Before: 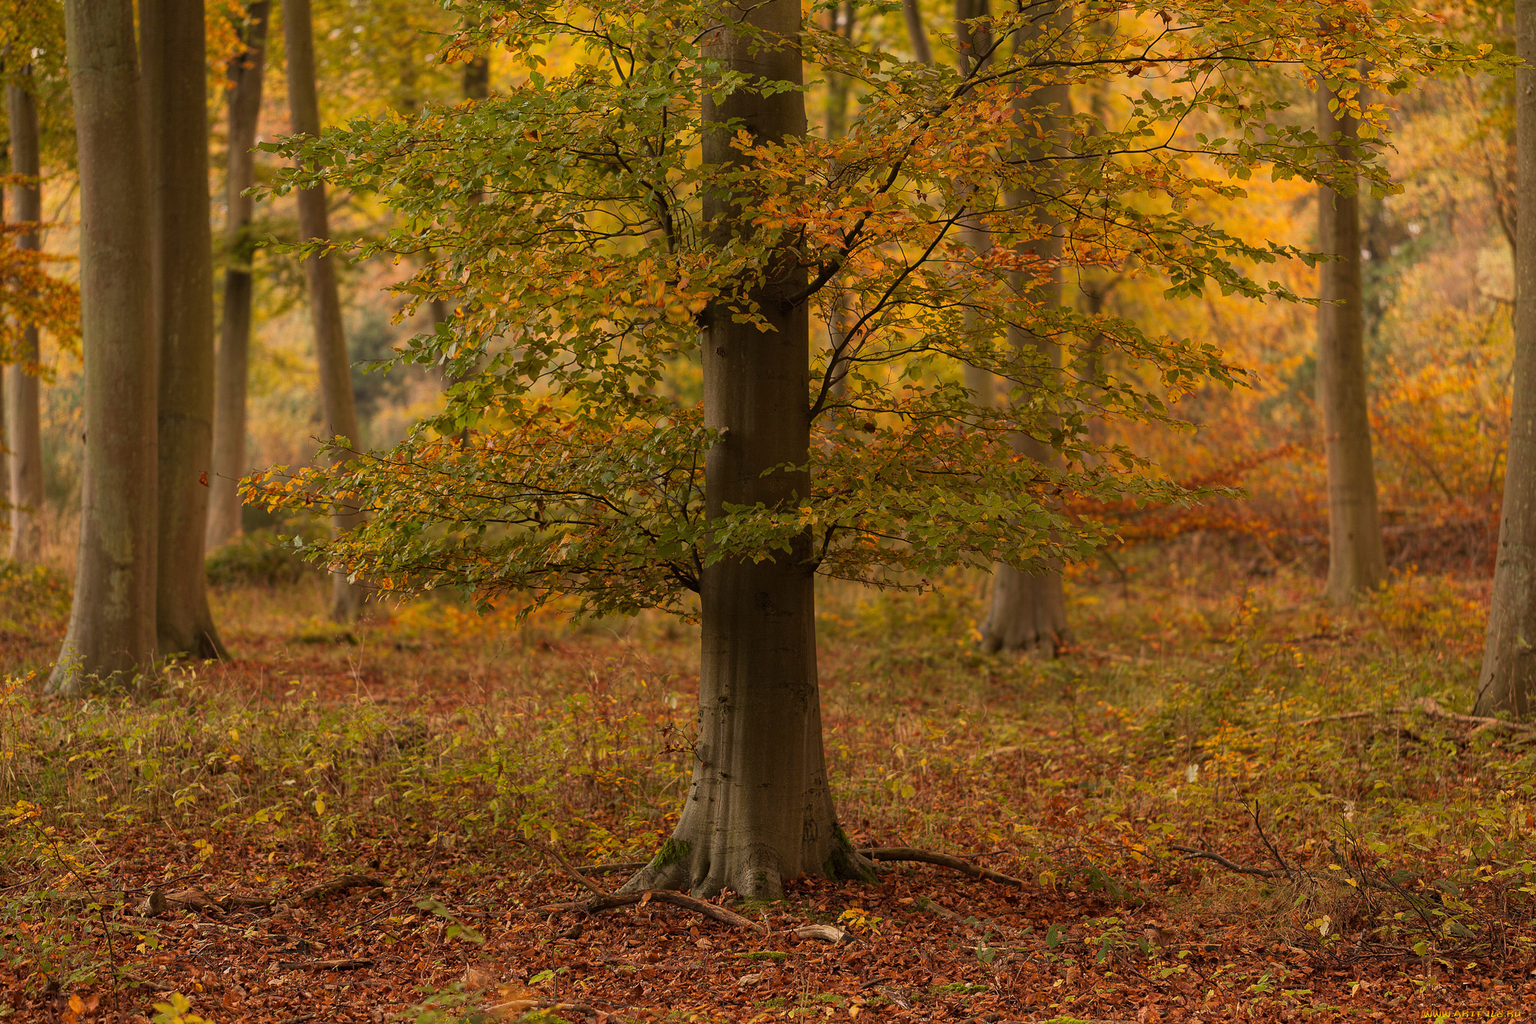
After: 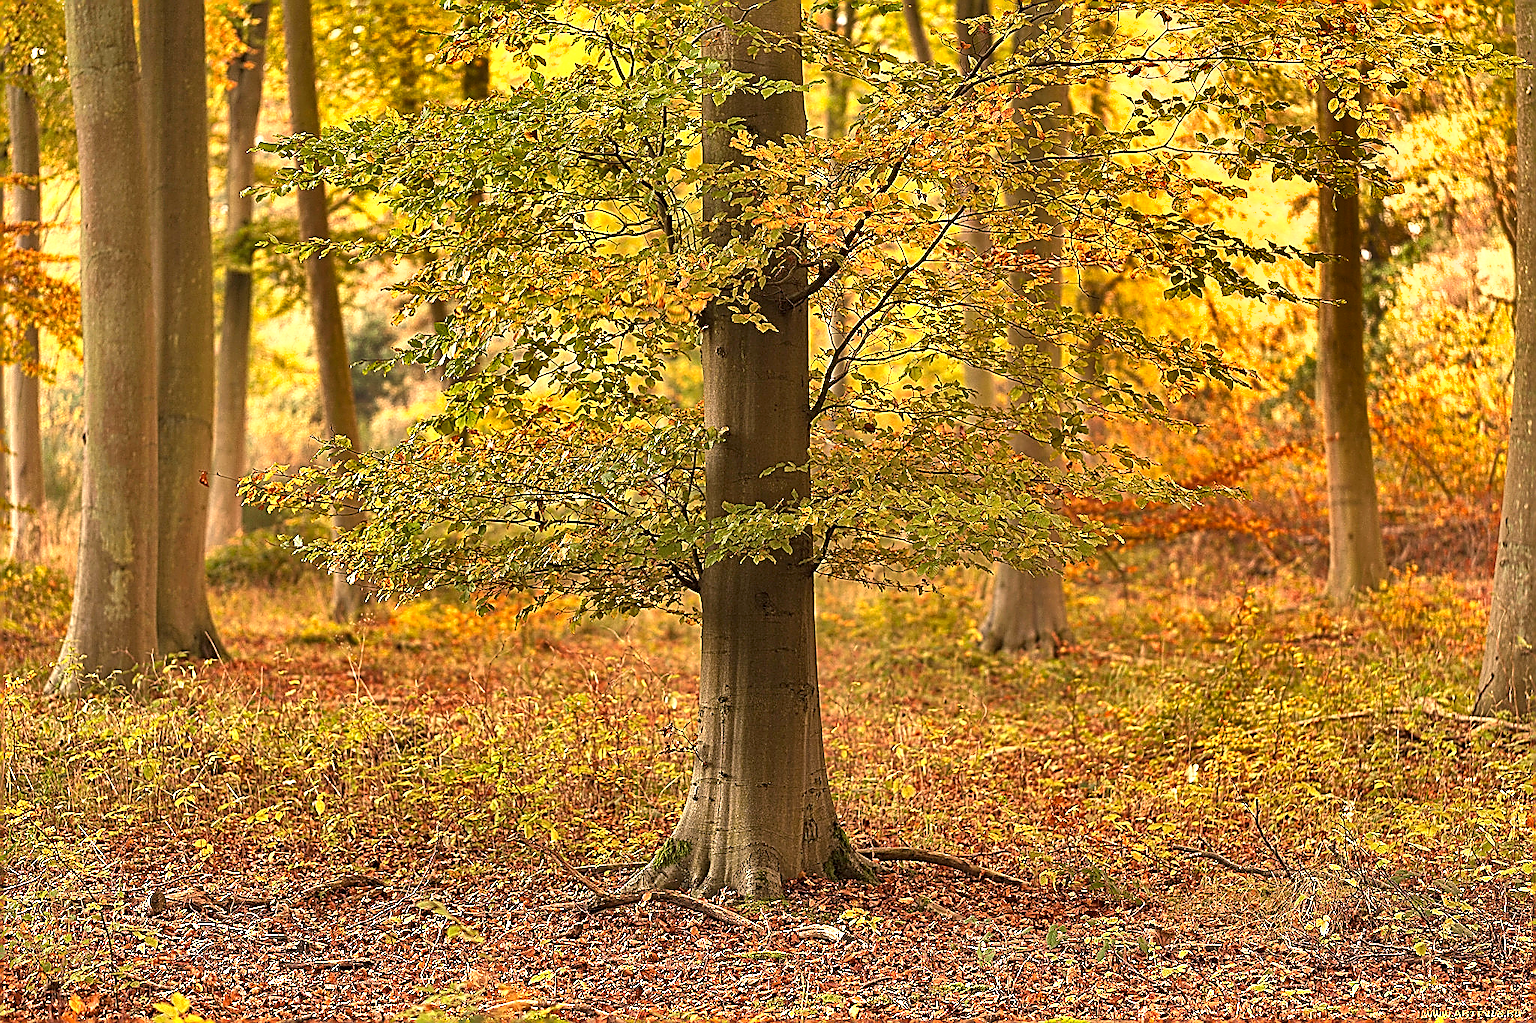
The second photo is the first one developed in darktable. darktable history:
exposure: exposure 1.5 EV, compensate highlight preservation false
sharpen: amount 2
shadows and highlights: shadows 24.5, highlights -78.15, soften with gaussian
